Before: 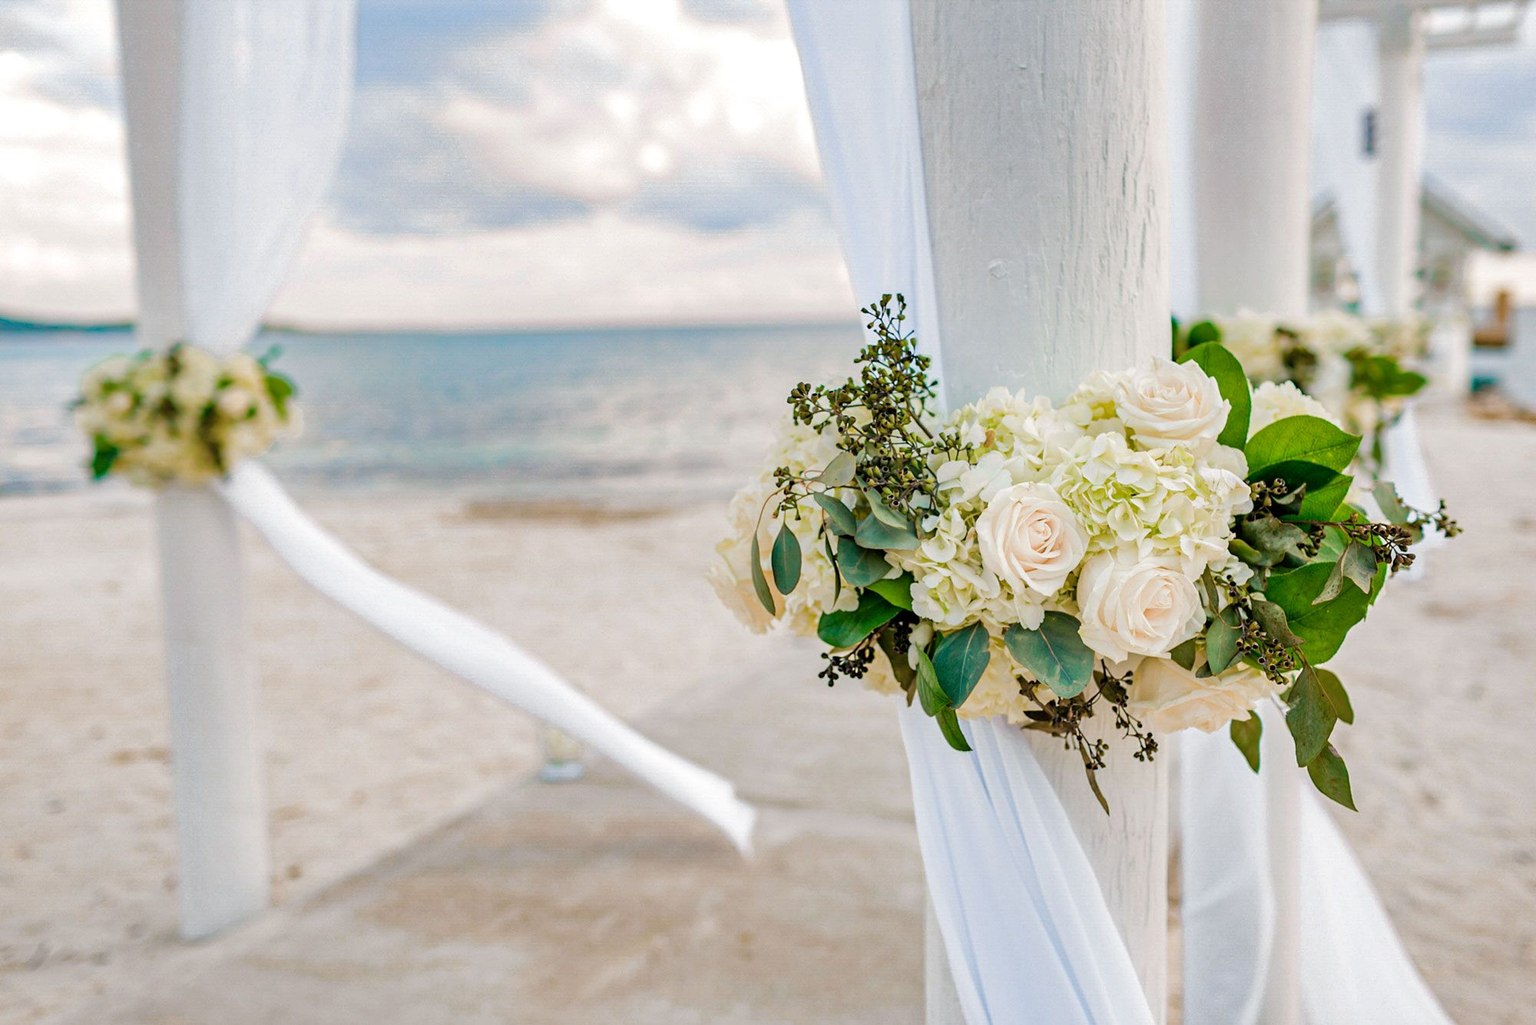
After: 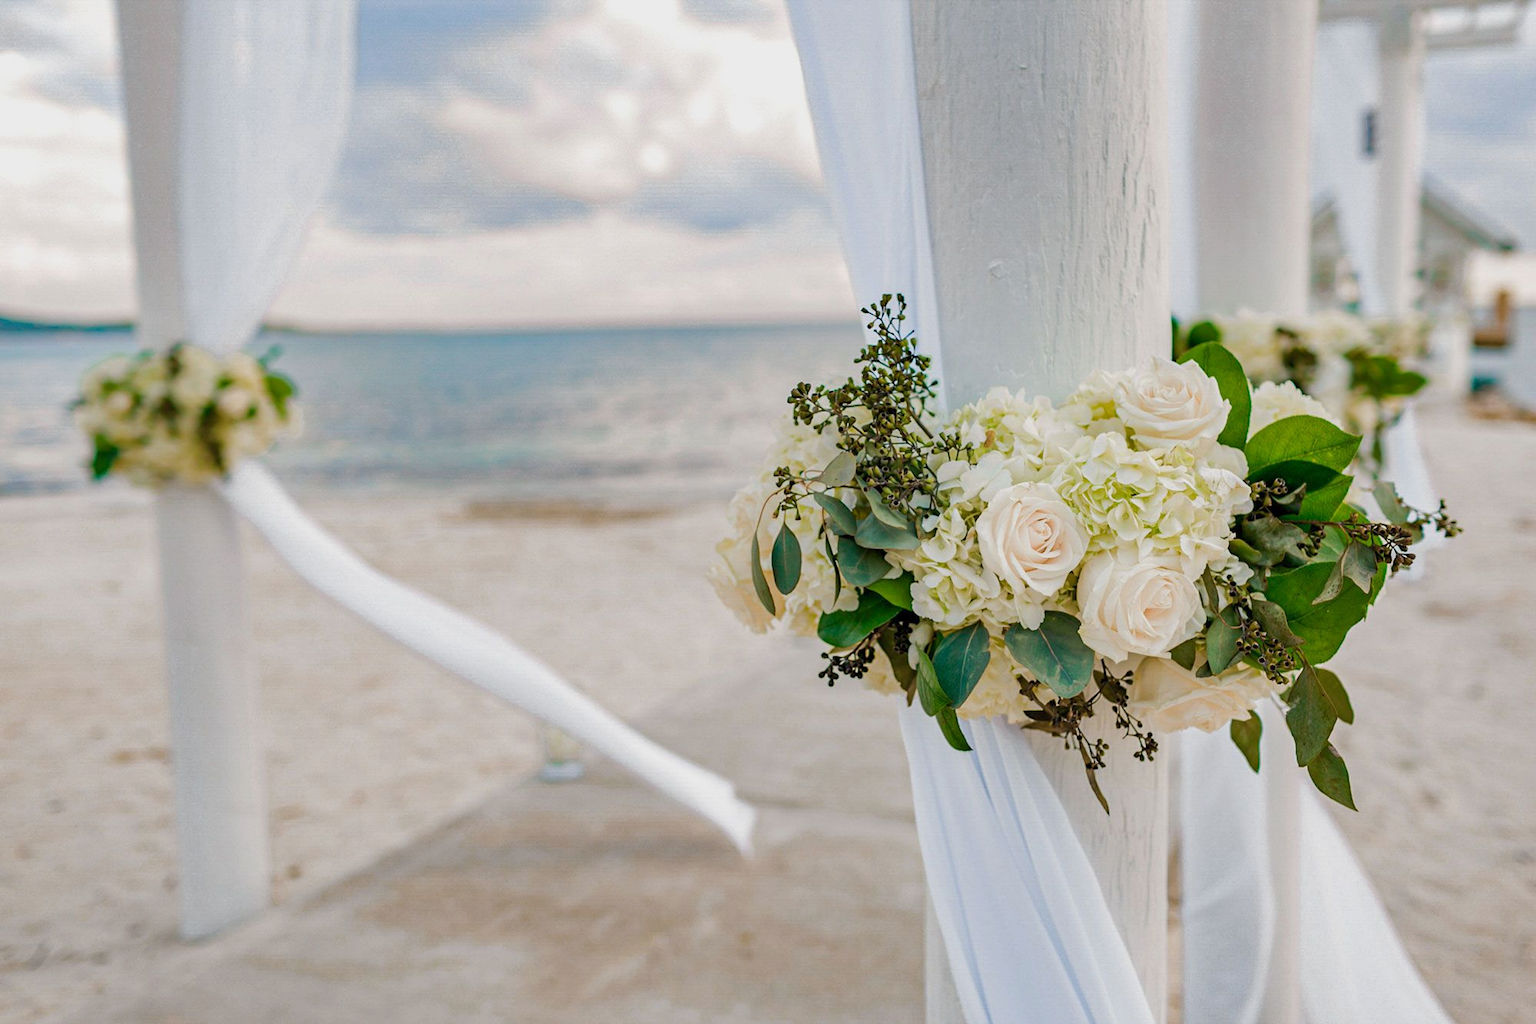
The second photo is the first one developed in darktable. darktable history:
tone equalizer: -8 EV 0.269 EV, -7 EV 0.389 EV, -6 EV 0.451 EV, -5 EV 0.225 EV, -3 EV -0.282 EV, -2 EV -0.433 EV, -1 EV -0.405 EV, +0 EV -0.262 EV
